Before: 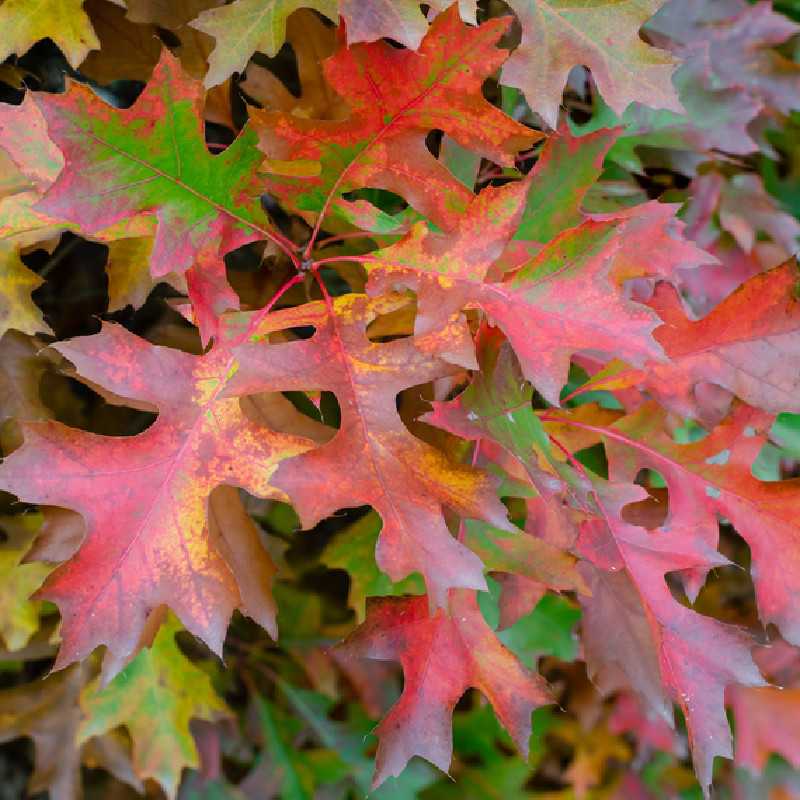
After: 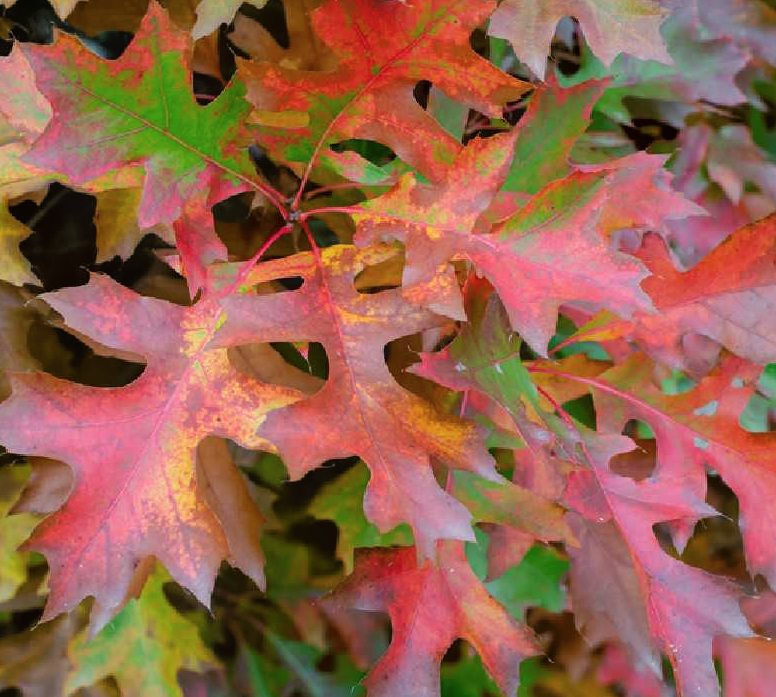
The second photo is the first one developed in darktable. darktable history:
color balance rgb: perceptual saturation grading › global saturation -3%
crop: left 1.507%, top 6.147%, right 1.379%, bottom 6.637%
surface blur: radius 16.53, green 0.002
